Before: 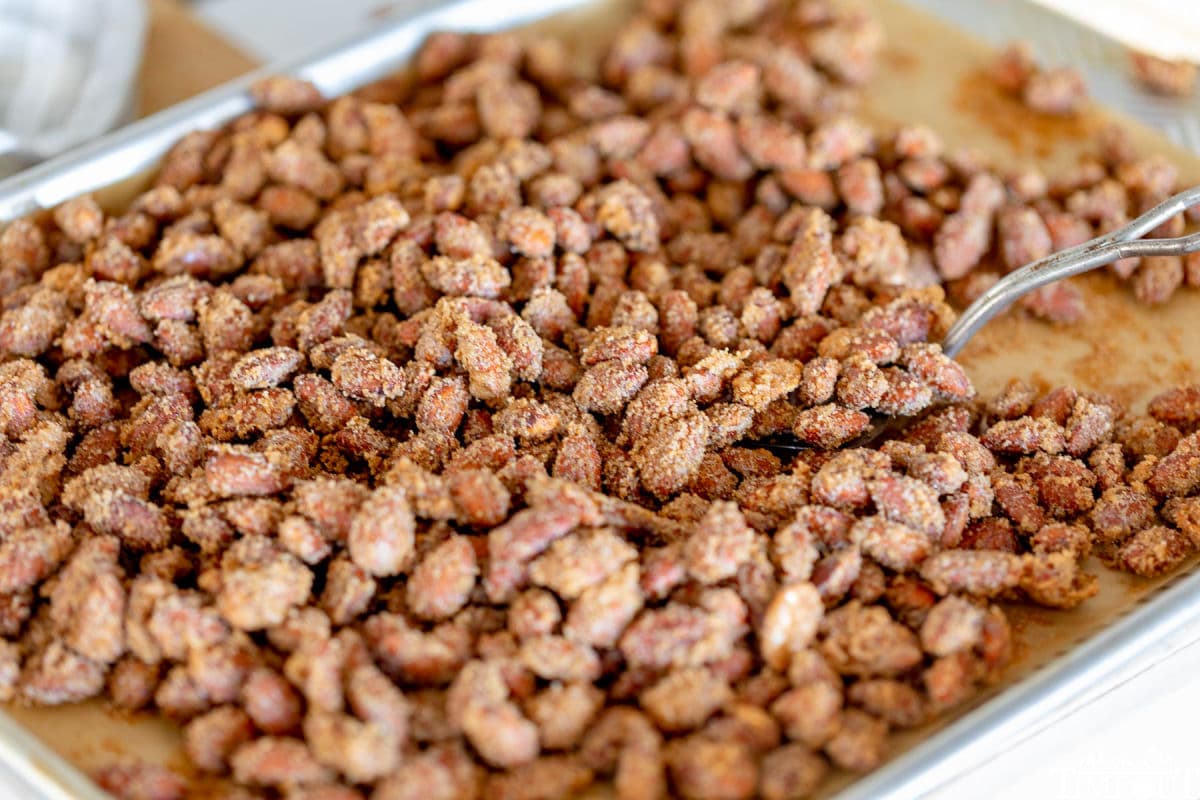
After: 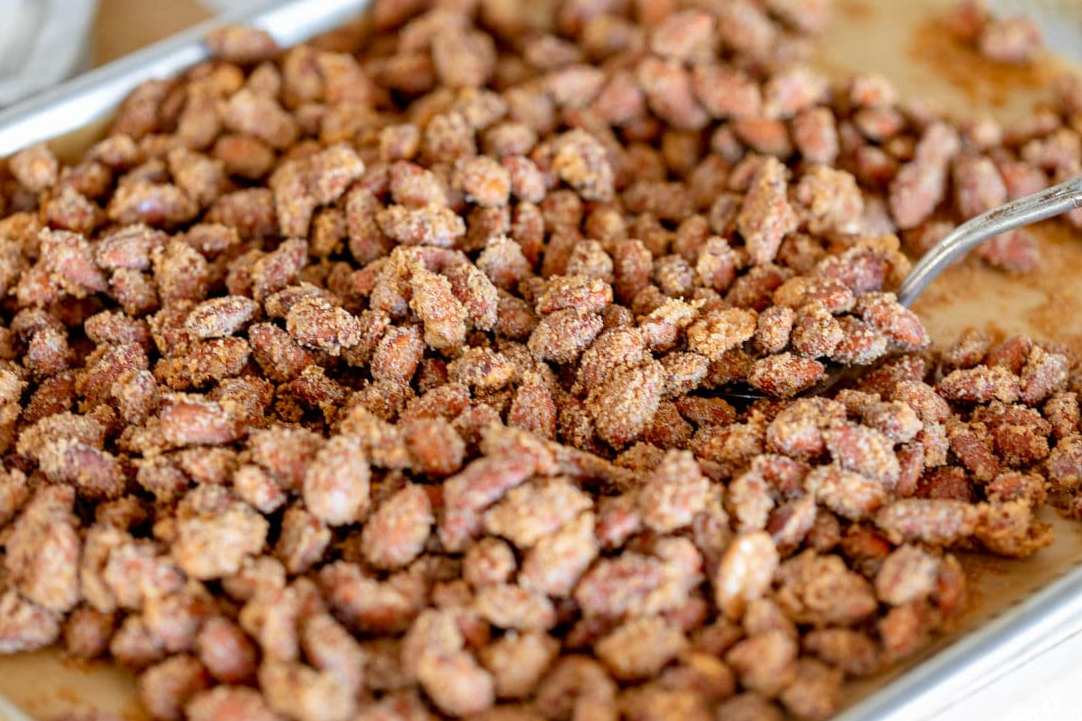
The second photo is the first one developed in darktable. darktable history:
shadows and highlights: shadows 35.83, highlights -35.13, soften with gaussian
crop: left 3.774%, top 6.457%, right 6.041%, bottom 3.342%
